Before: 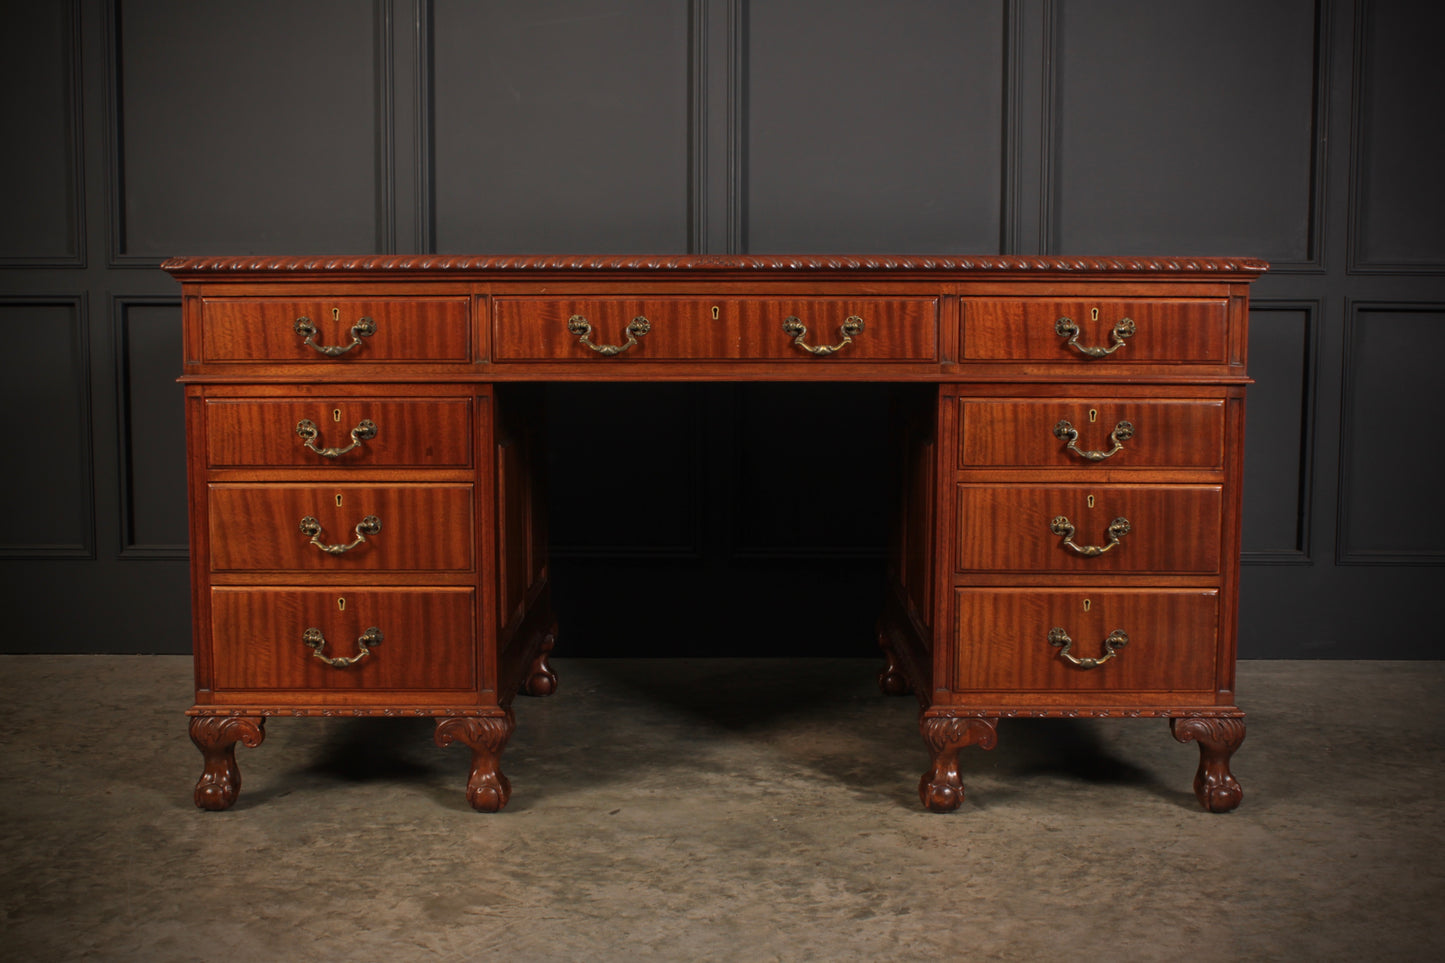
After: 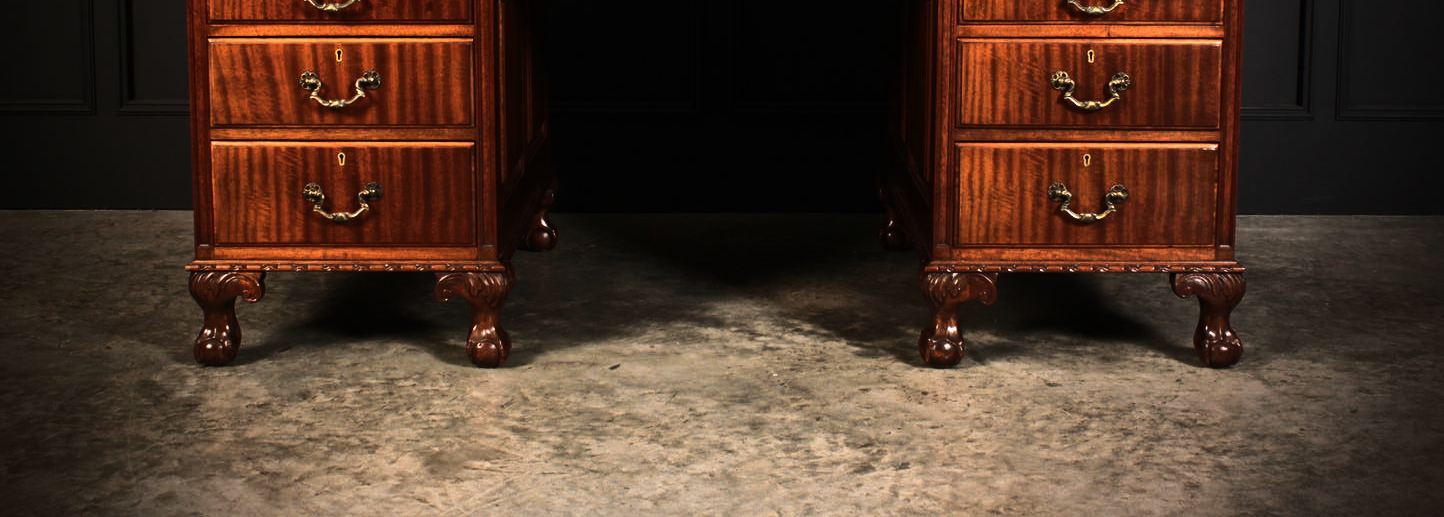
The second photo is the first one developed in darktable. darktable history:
tone equalizer: -8 EV -1.08 EV, -7 EV -1.01 EV, -6 EV -0.867 EV, -5 EV -0.578 EV, -3 EV 0.578 EV, -2 EV 0.867 EV, -1 EV 1.01 EV, +0 EV 1.08 EV, edges refinement/feathering 500, mask exposure compensation -1.57 EV, preserve details no
crop and rotate: top 46.237%
base curve: curves: ch0 [(0, 0) (0.028, 0.03) (0.121, 0.232) (0.46, 0.748) (0.859, 0.968) (1, 1)]
